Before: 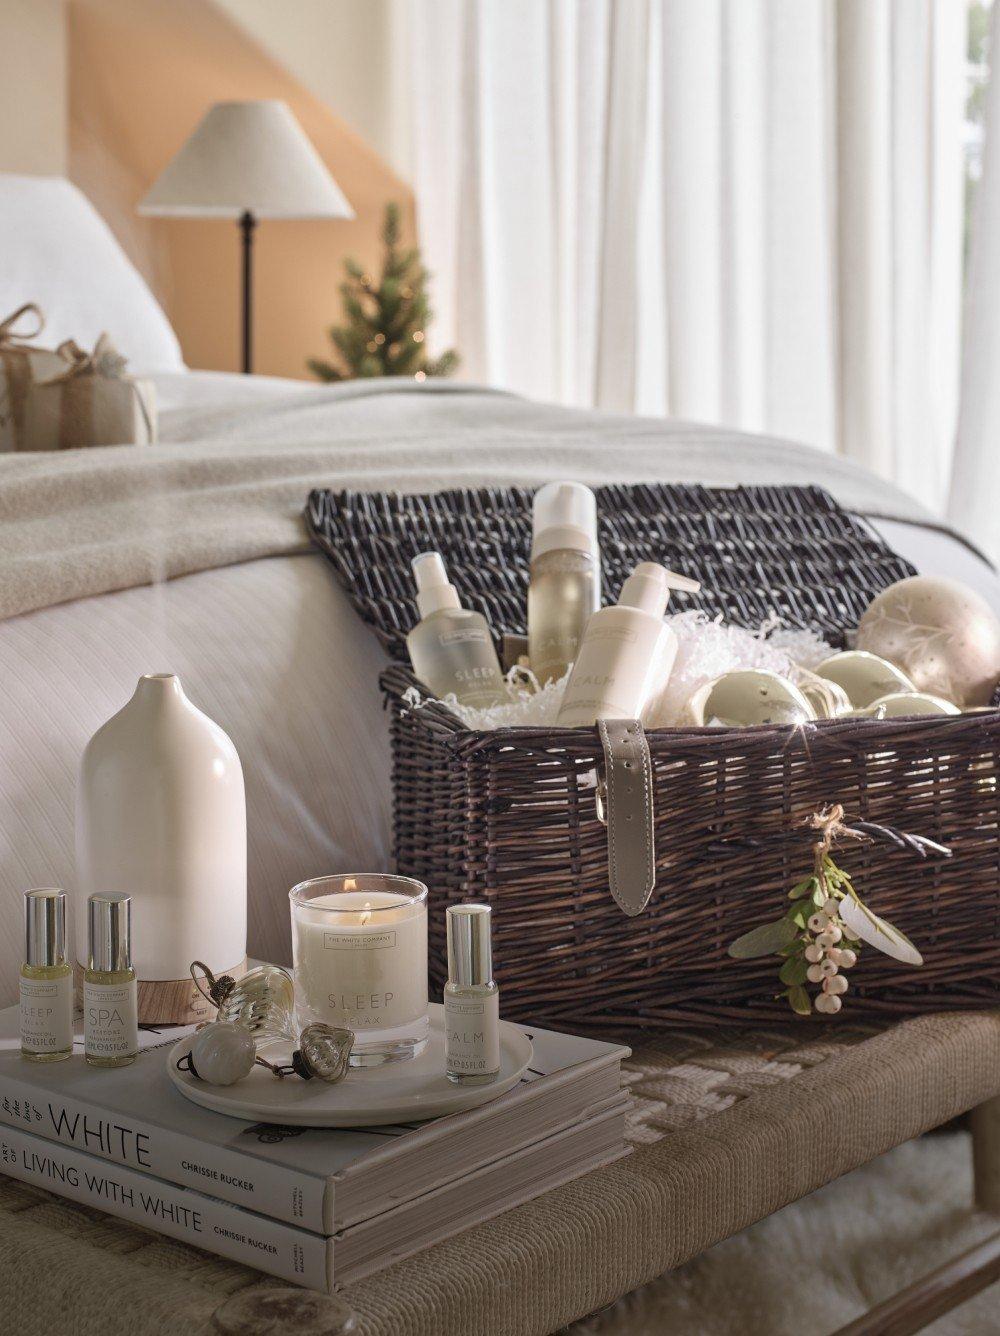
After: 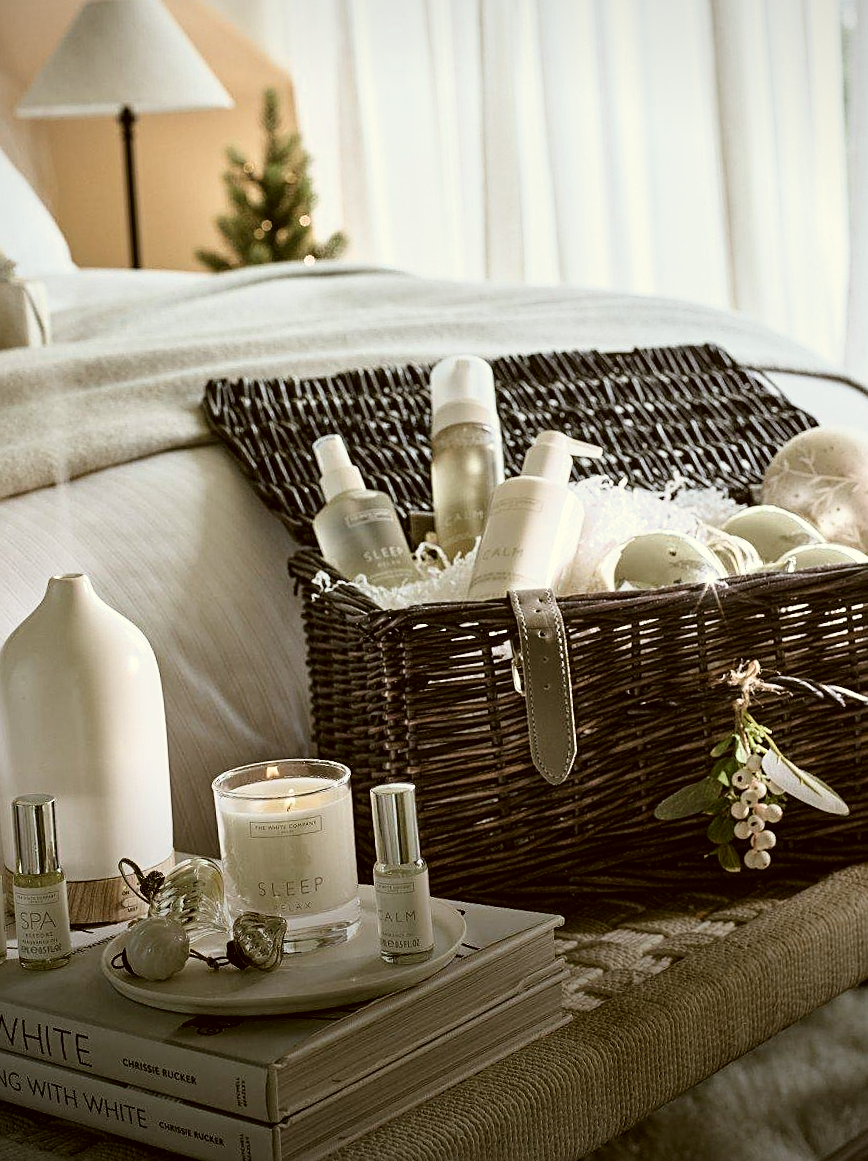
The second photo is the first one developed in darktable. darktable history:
crop and rotate: angle 3.74°, left 5.794%, top 5.696%
color calibration: x 0.367, y 0.376, temperature 4368.72 K
sharpen: on, module defaults
color correction: highlights a* -1.38, highlights b* 9.97, shadows a* 0.89, shadows b* 18.77
vignetting: fall-off start 97.31%, fall-off radius 78.14%, width/height ratio 1.117
filmic rgb: black relative exposure -6.48 EV, white relative exposure 2.43 EV, target white luminance 99.912%, hardness 5.26, latitude 0.99%, contrast 1.424, highlights saturation mix 1.7%
